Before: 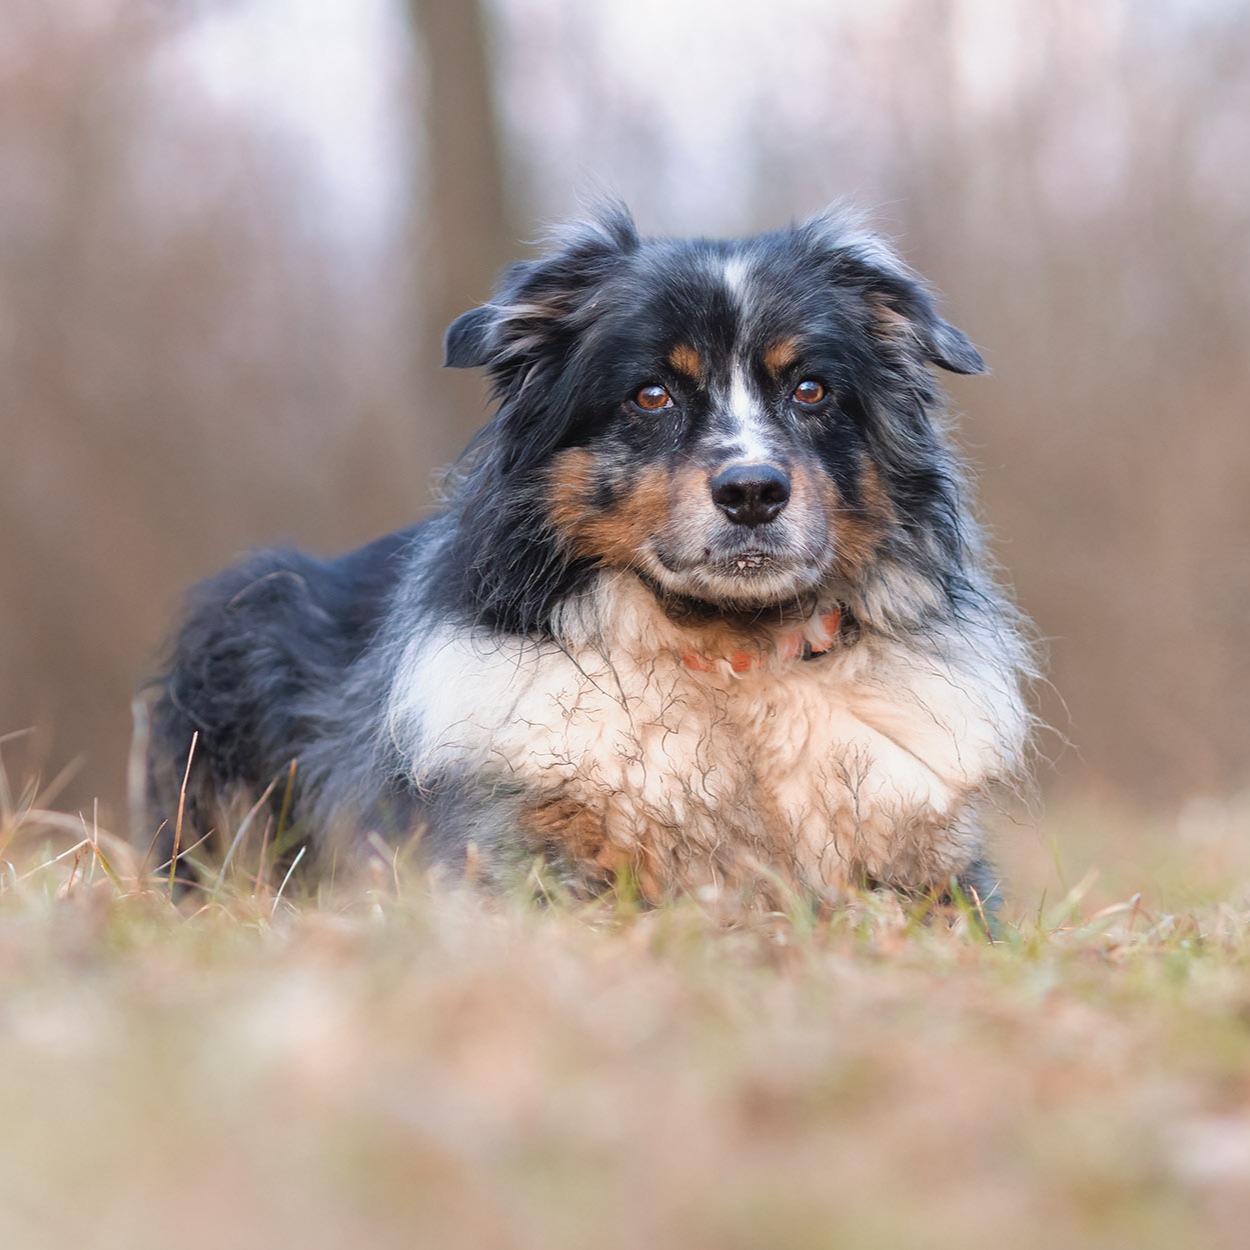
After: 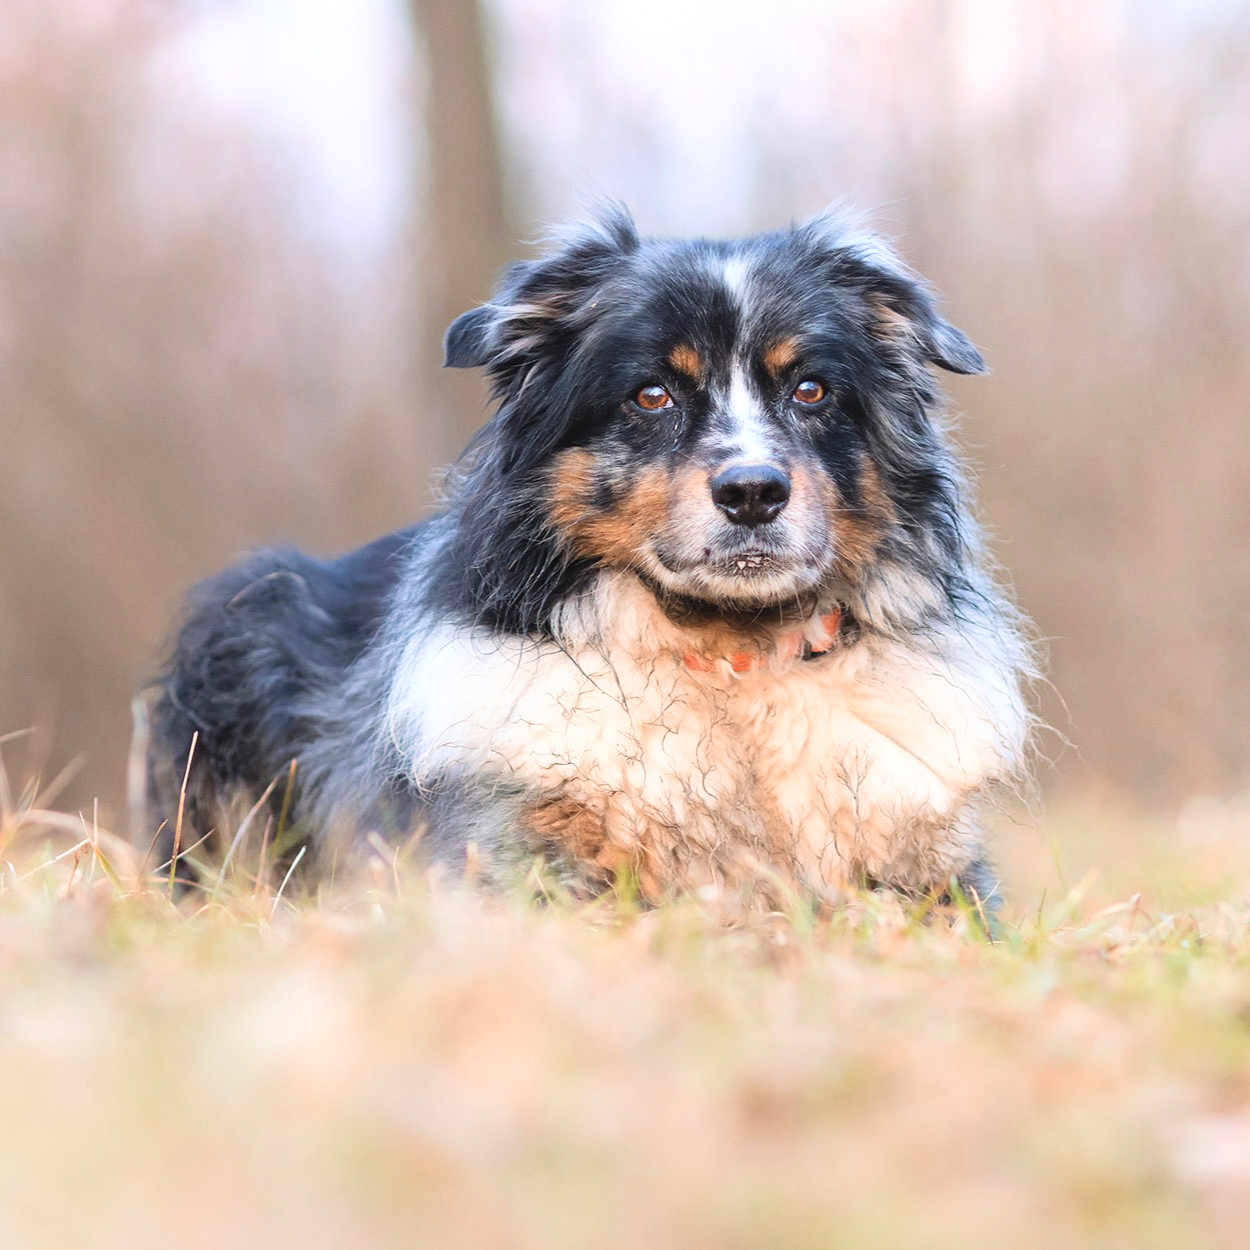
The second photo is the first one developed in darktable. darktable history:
exposure: exposure 0.153 EV, compensate highlight preservation false
contrast brightness saturation: contrast 0.203, brightness 0.153, saturation 0.142
